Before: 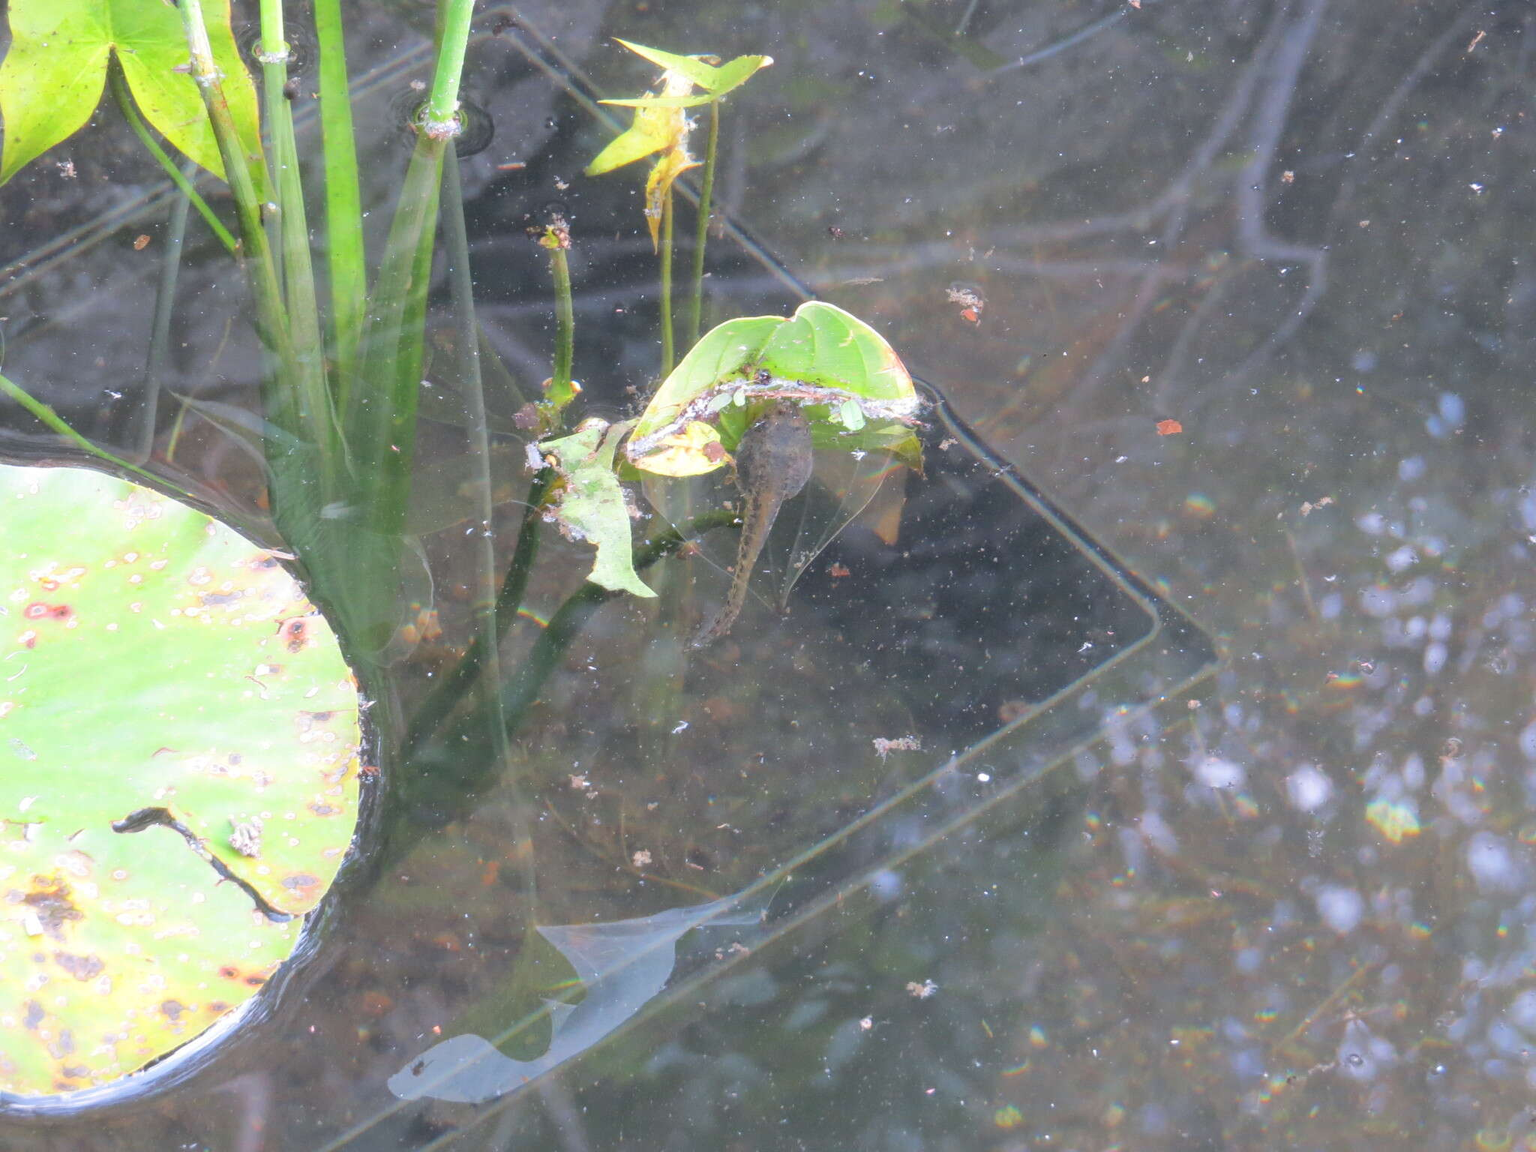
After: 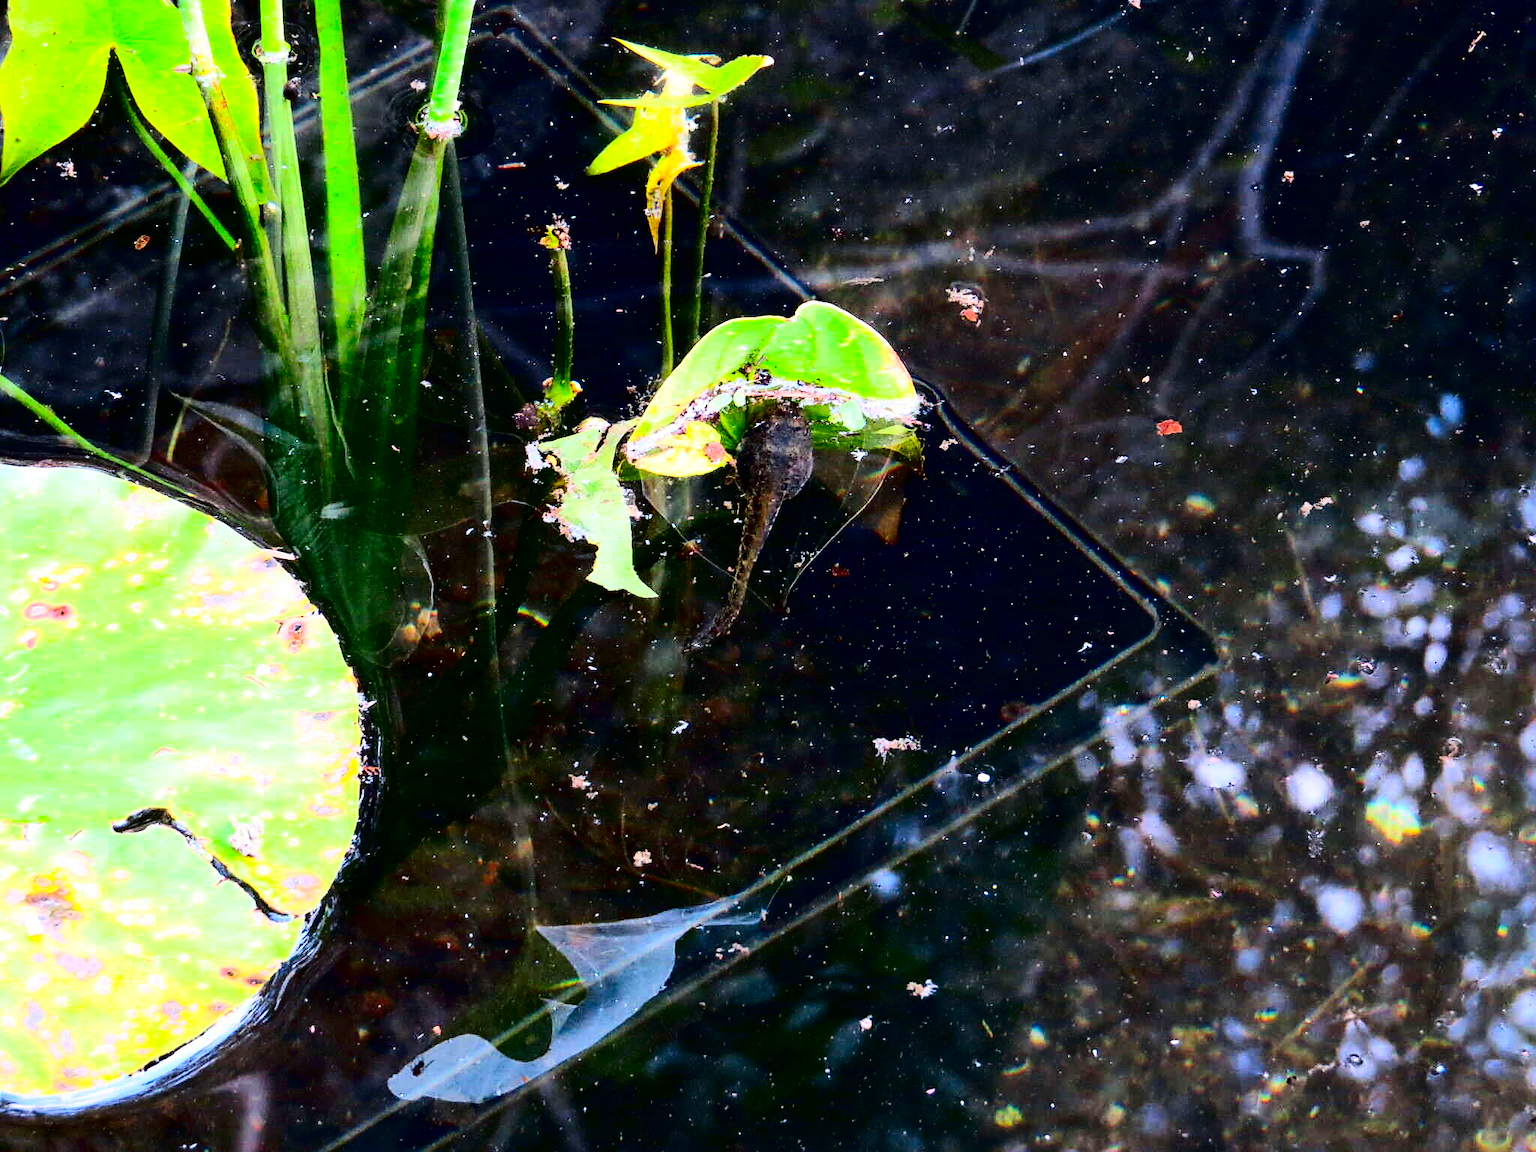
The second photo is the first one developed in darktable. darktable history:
sharpen: on, module defaults
contrast brightness saturation: contrast 0.77, brightness -1, saturation 1
